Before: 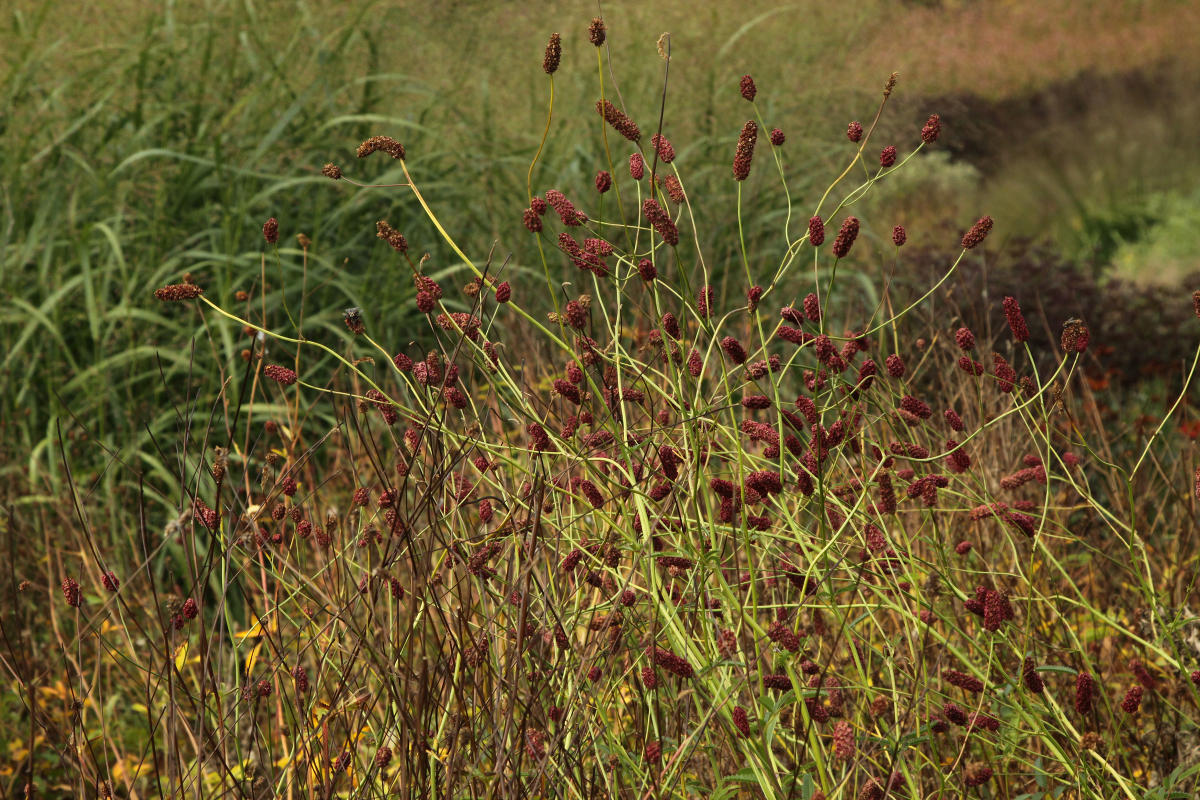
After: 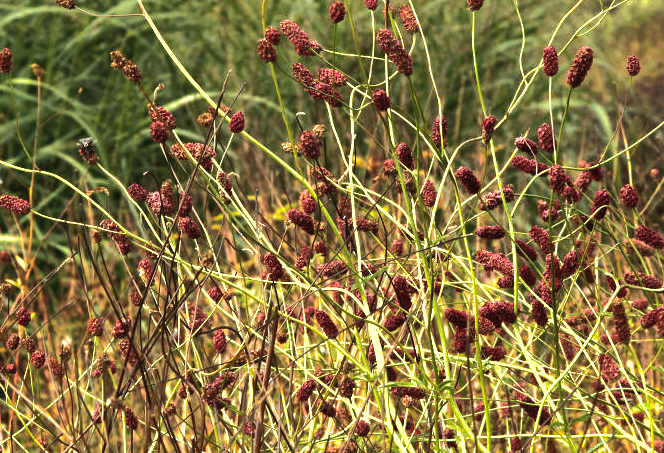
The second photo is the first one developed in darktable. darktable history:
crop and rotate: left 22.169%, top 21.478%, right 22.424%, bottom 21.856%
tone equalizer: -8 EV -1.07 EV, -7 EV -1.02 EV, -6 EV -0.859 EV, -5 EV -0.595 EV, -3 EV 0.553 EV, -2 EV 0.87 EV, -1 EV 0.992 EV, +0 EV 1.06 EV, edges refinement/feathering 500, mask exposure compensation -1.57 EV, preserve details no
exposure: black level correction 0, exposure 0.591 EV, compensate exposure bias true, compensate highlight preservation false
shadows and highlights: on, module defaults
